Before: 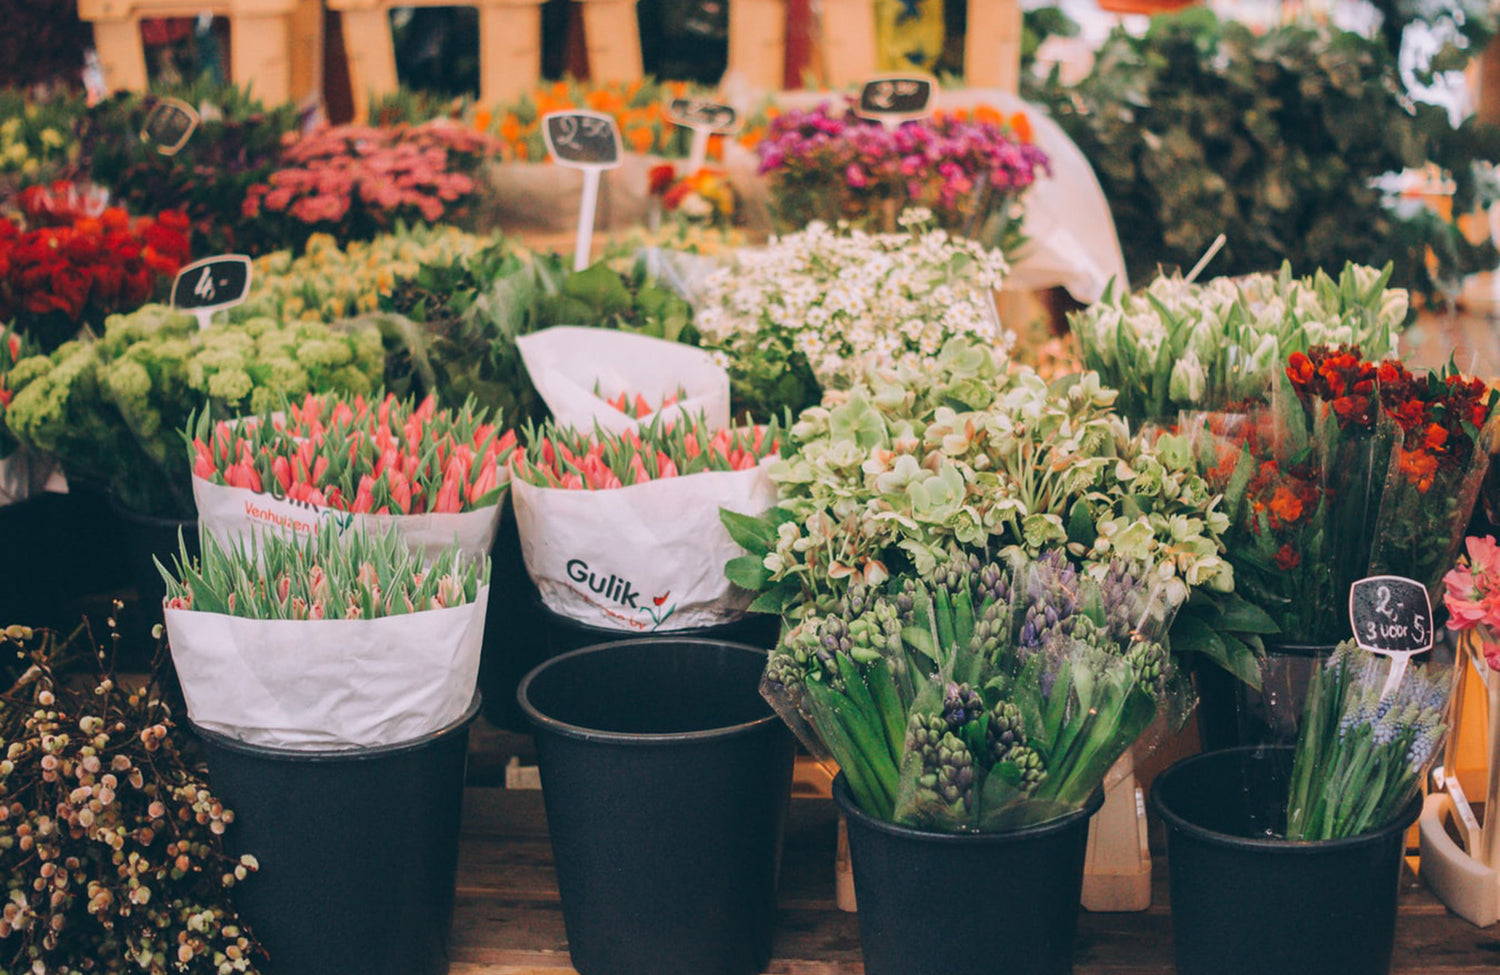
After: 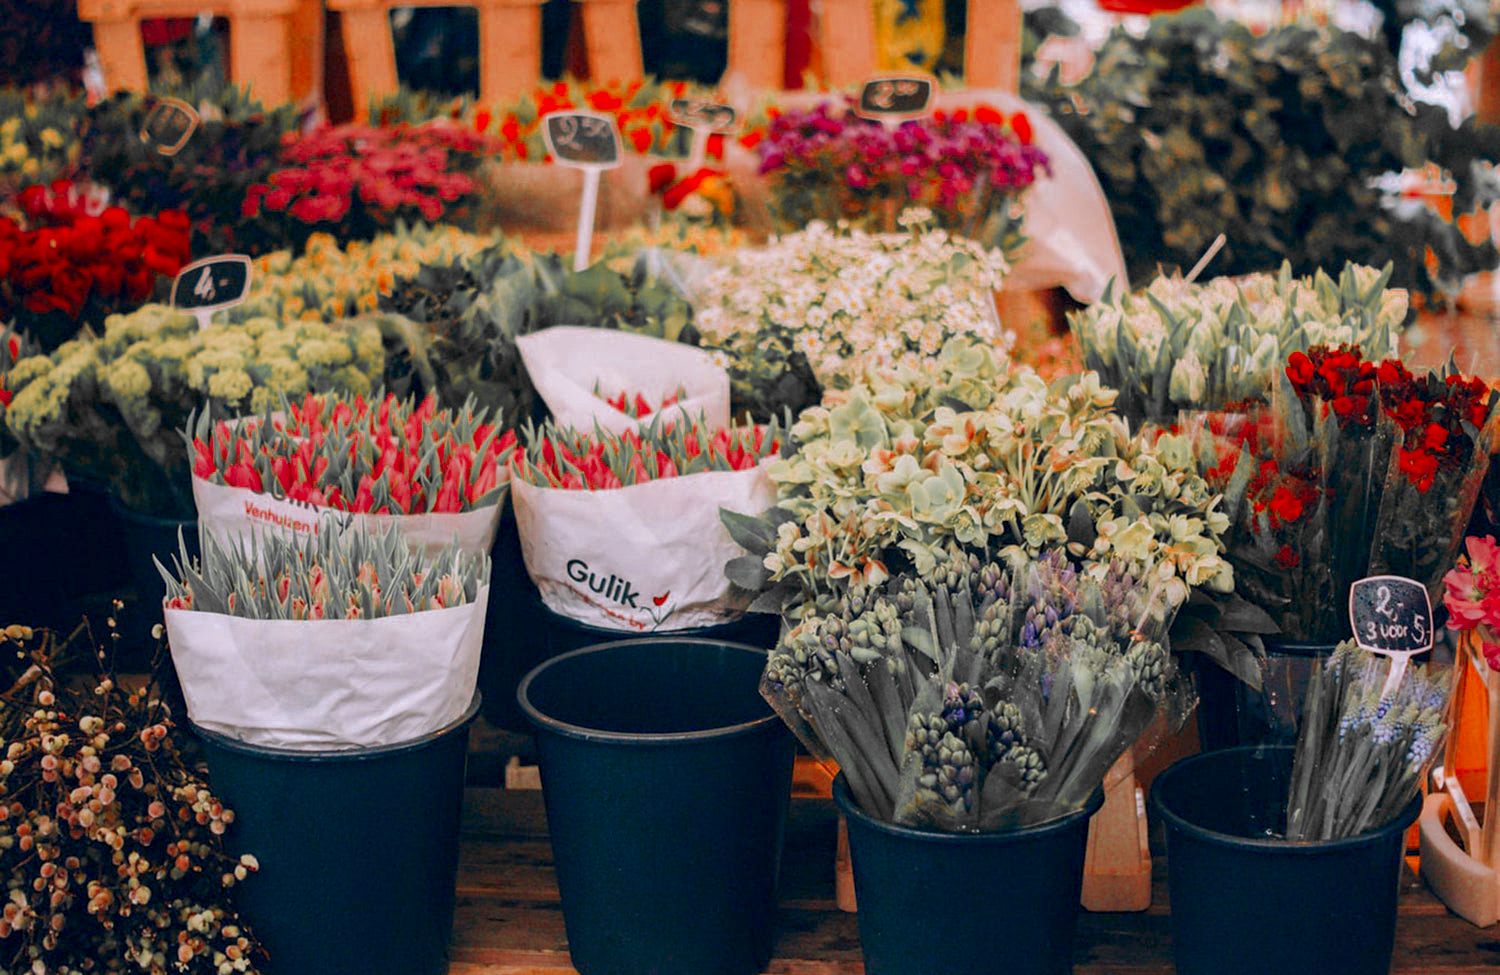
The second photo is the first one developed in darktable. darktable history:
color zones: curves: ch0 [(0, 0.363) (0.128, 0.373) (0.25, 0.5) (0.402, 0.407) (0.521, 0.525) (0.63, 0.559) (0.729, 0.662) (0.867, 0.471)]; ch1 [(0, 0.515) (0.136, 0.618) (0.25, 0.5) (0.378, 0) (0.516, 0) (0.622, 0.593) (0.737, 0.819) (0.87, 0.593)]; ch2 [(0, 0.529) (0.128, 0.471) (0.282, 0.451) (0.386, 0.662) (0.516, 0.525) (0.633, 0.554) (0.75, 0.62) (0.875, 0.441)]
exposure: black level correction 0.01, exposure 0.014 EV, compensate highlight preservation false
haze removal: compatibility mode true, adaptive false
